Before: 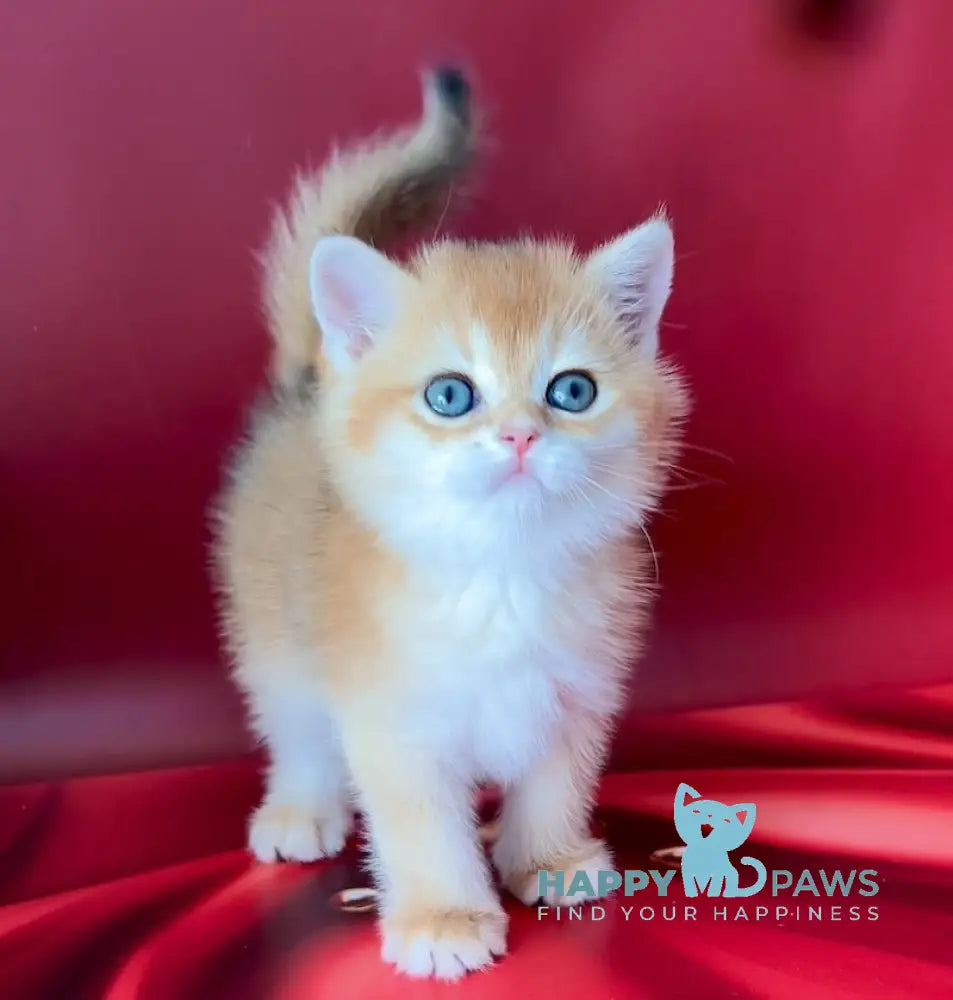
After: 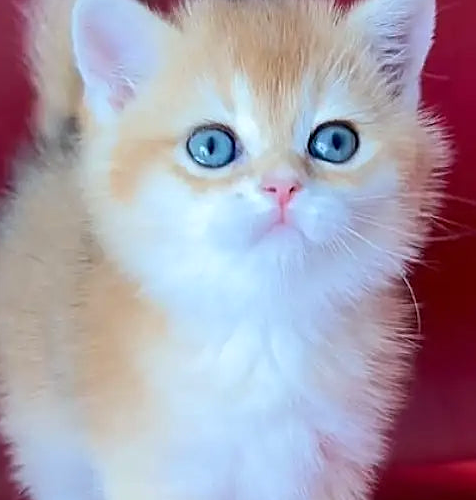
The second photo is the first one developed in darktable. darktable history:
crop: left 25%, top 25%, right 25%, bottom 25%
white balance: red 0.98, blue 1.034
sharpen: on, module defaults
